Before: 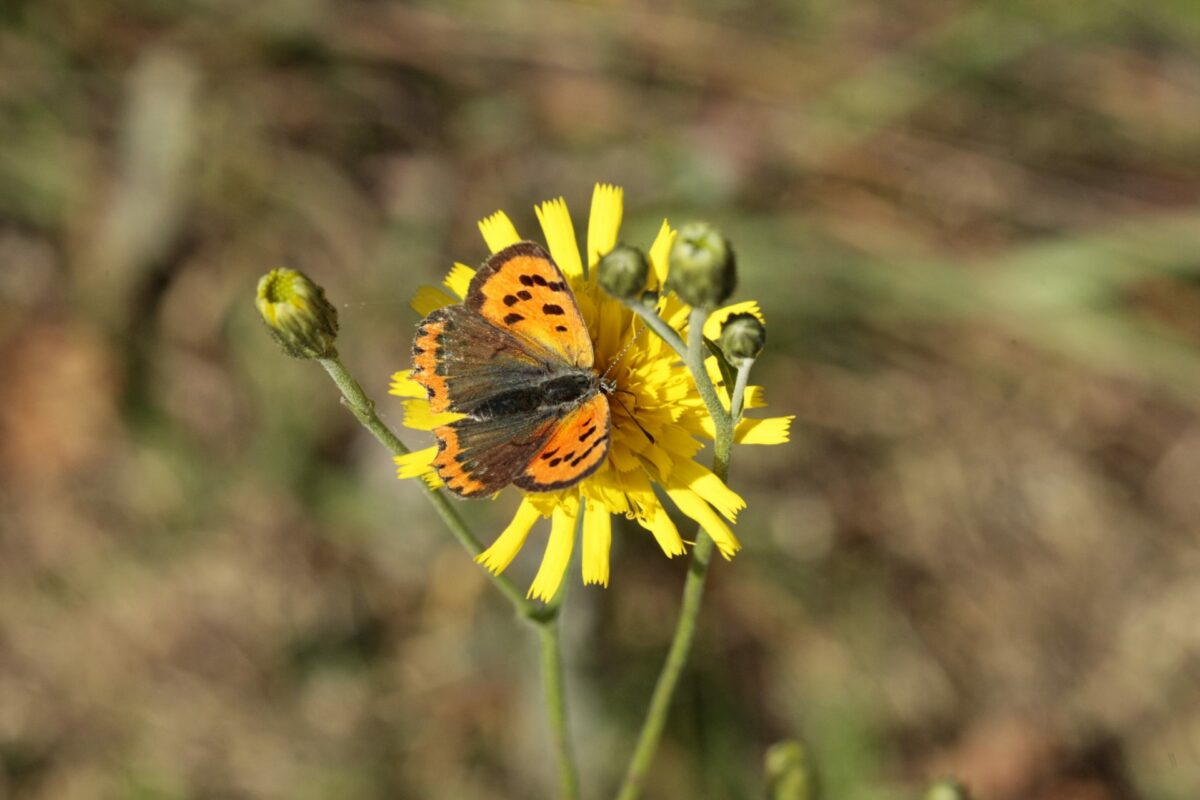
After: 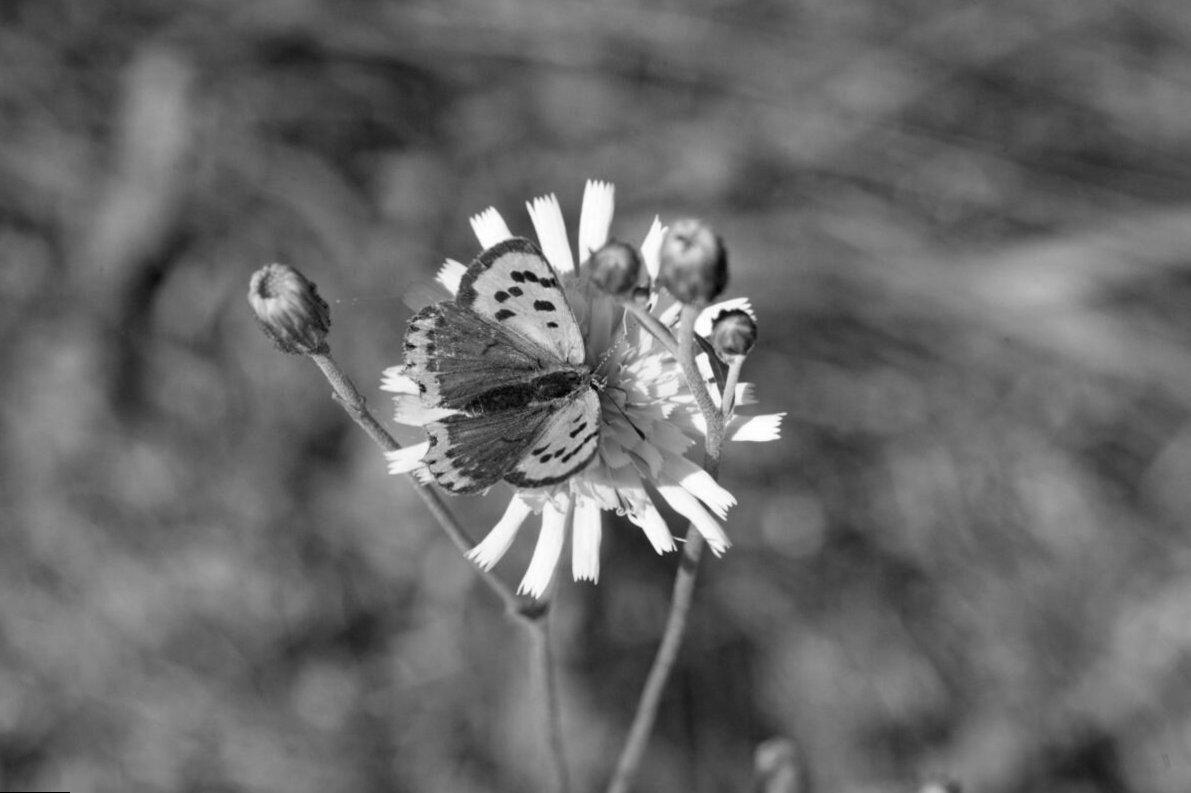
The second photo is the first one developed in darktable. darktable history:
white balance: emerald 1
rotate and perspective: rotation 0.192°, lens shift (horizontal) -0.015, crop left 0.005, crop right 0.996, crop top 0.006, crop bottom 0.99
monochrome: on, module defaults
tone equalizer: on, module defaults
haze removal: compatibility mode true, adaptive false
